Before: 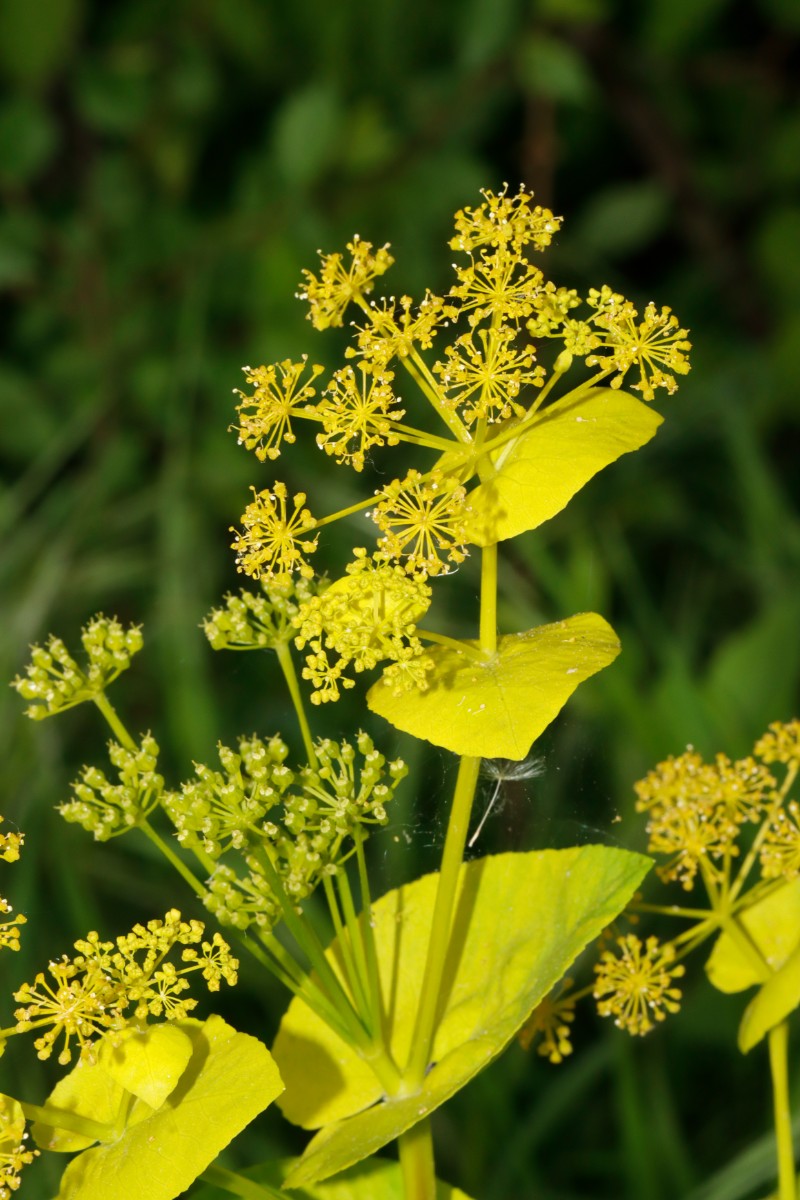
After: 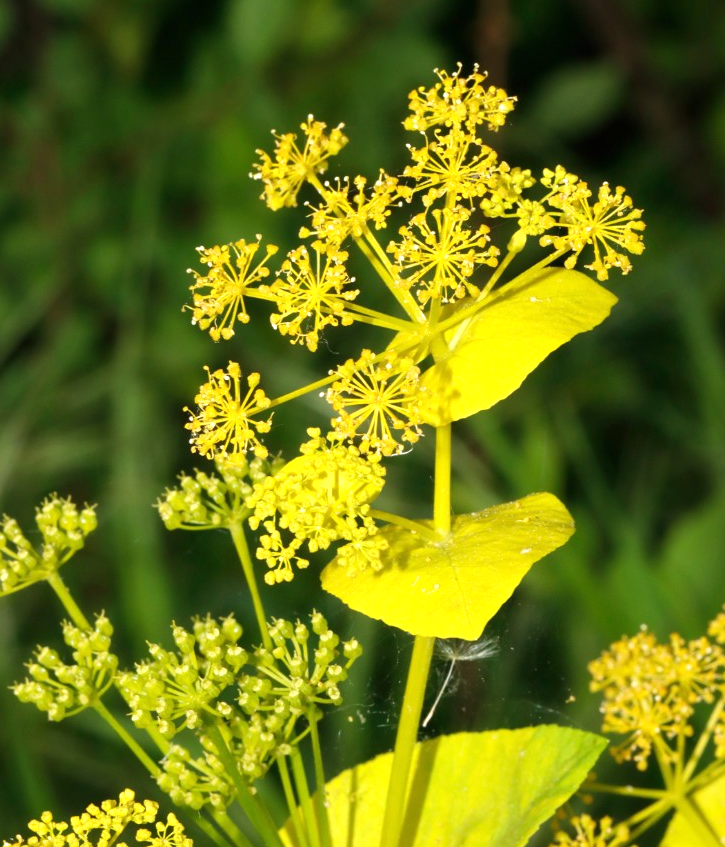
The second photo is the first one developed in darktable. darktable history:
exposure: black level correction 0, exposure 0.498 EV, compensate exposure bias true, compensate highlight preservation false
crop: left 5.8%, top 10.004%, right 3.537%, bottom 19.331%
